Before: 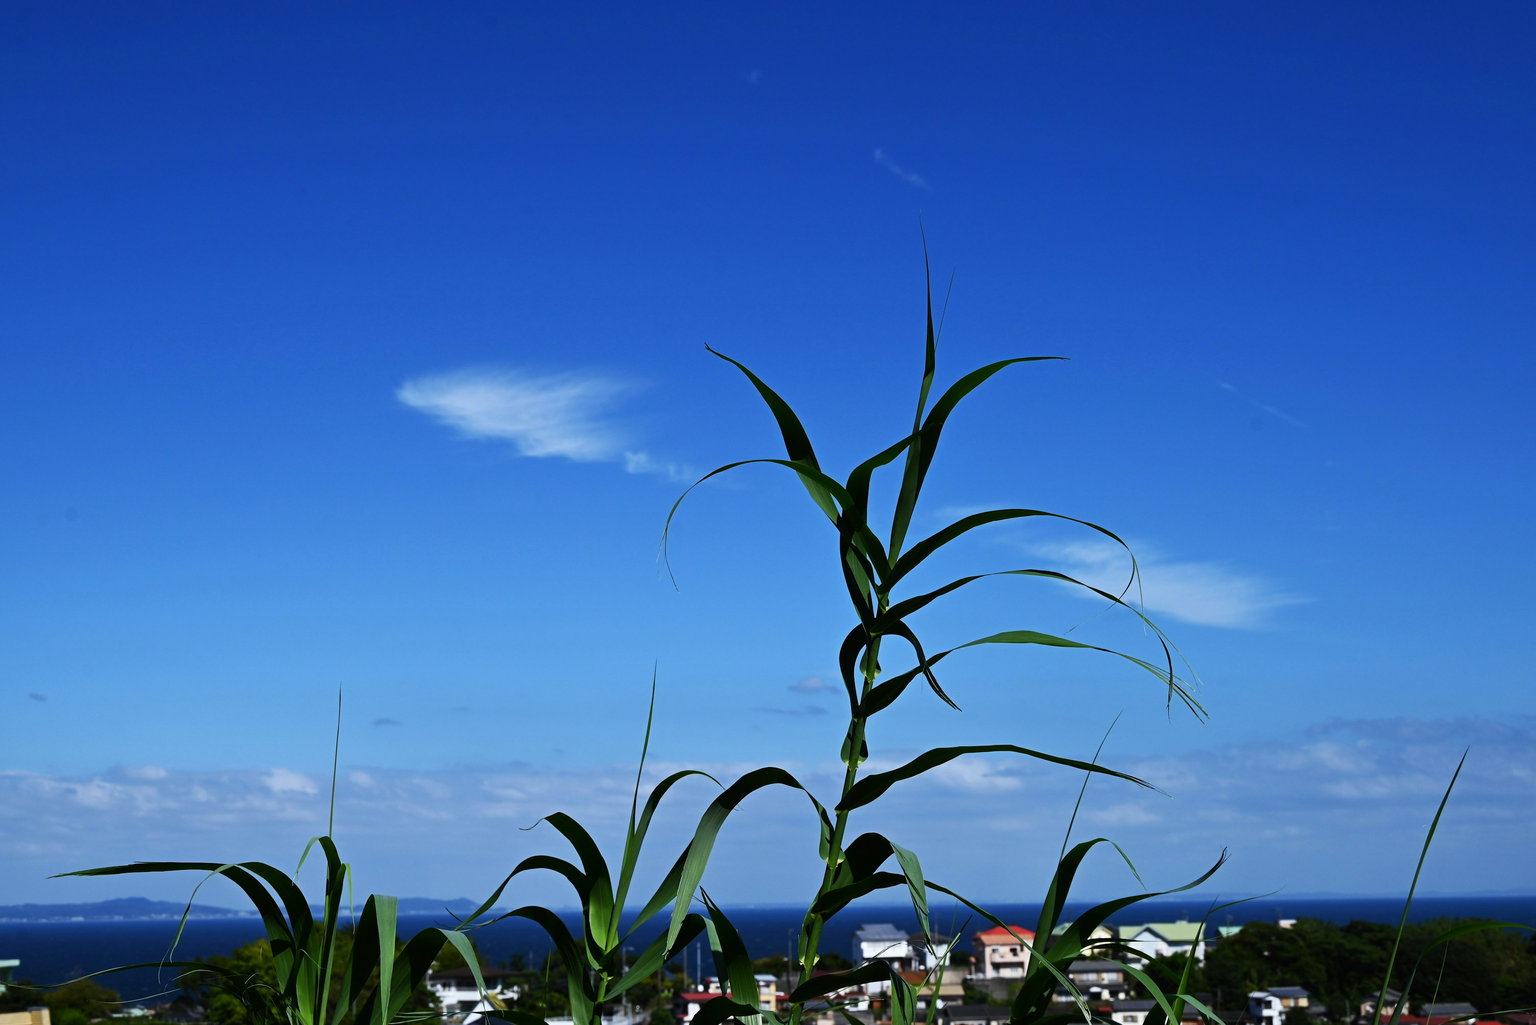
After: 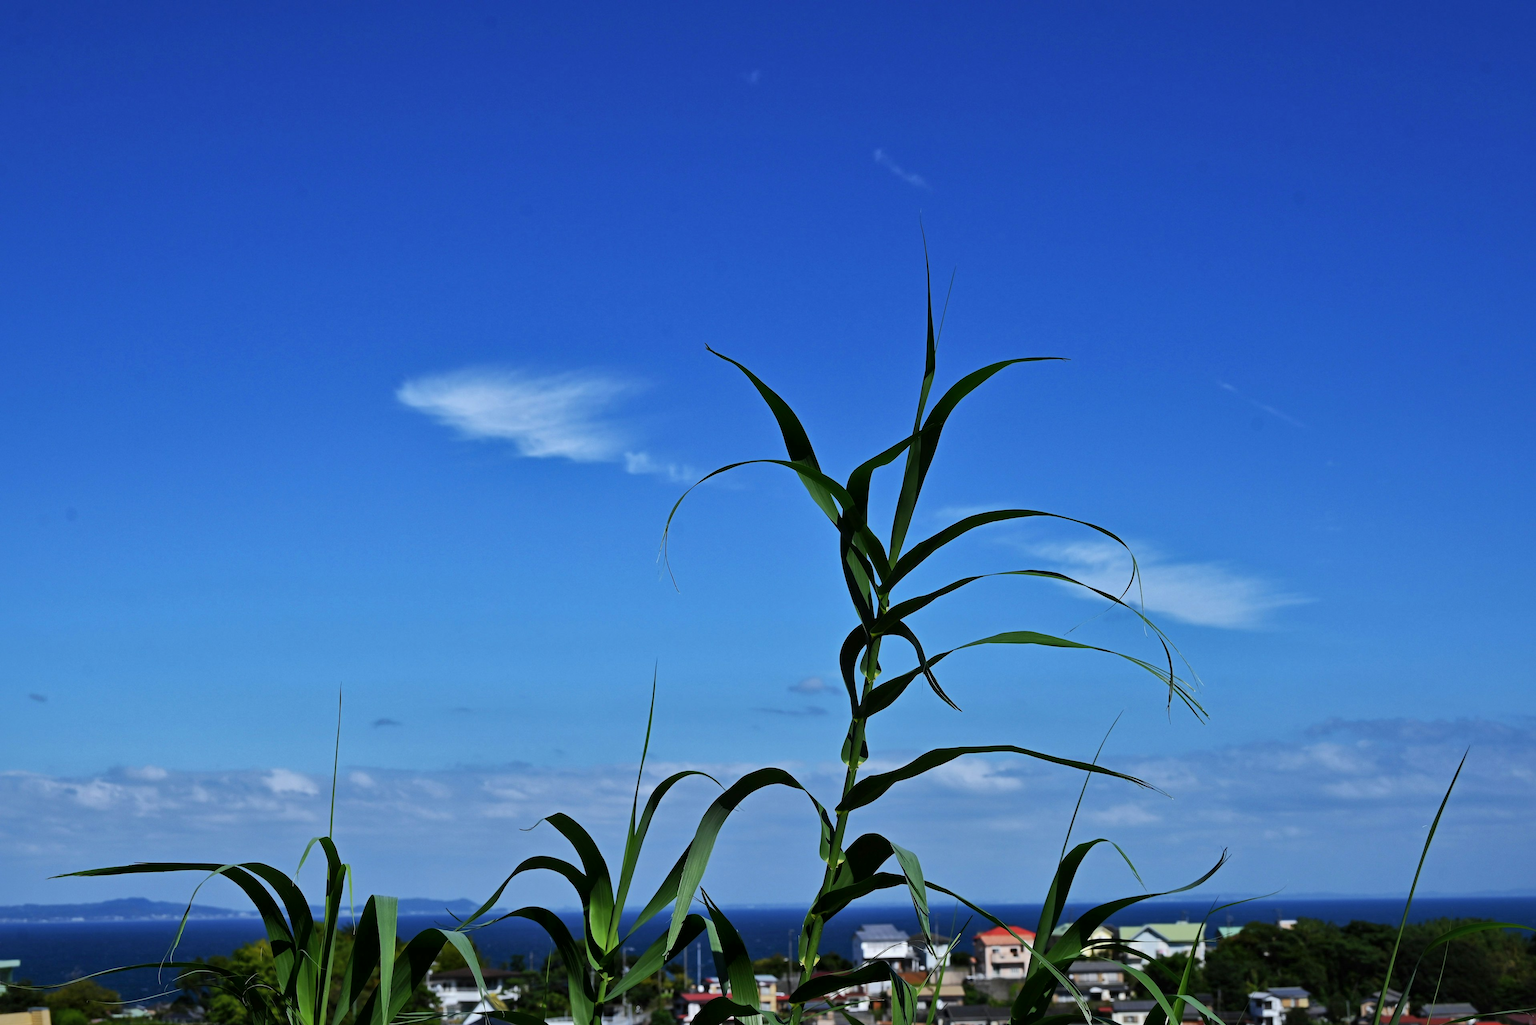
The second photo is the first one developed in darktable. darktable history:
local contrast: mode bilateral grid, contrast 19, coarseness 50, detail 119%, midtone range 0.2
shadows and highlights: shadows 39.3, highlights -59.95
